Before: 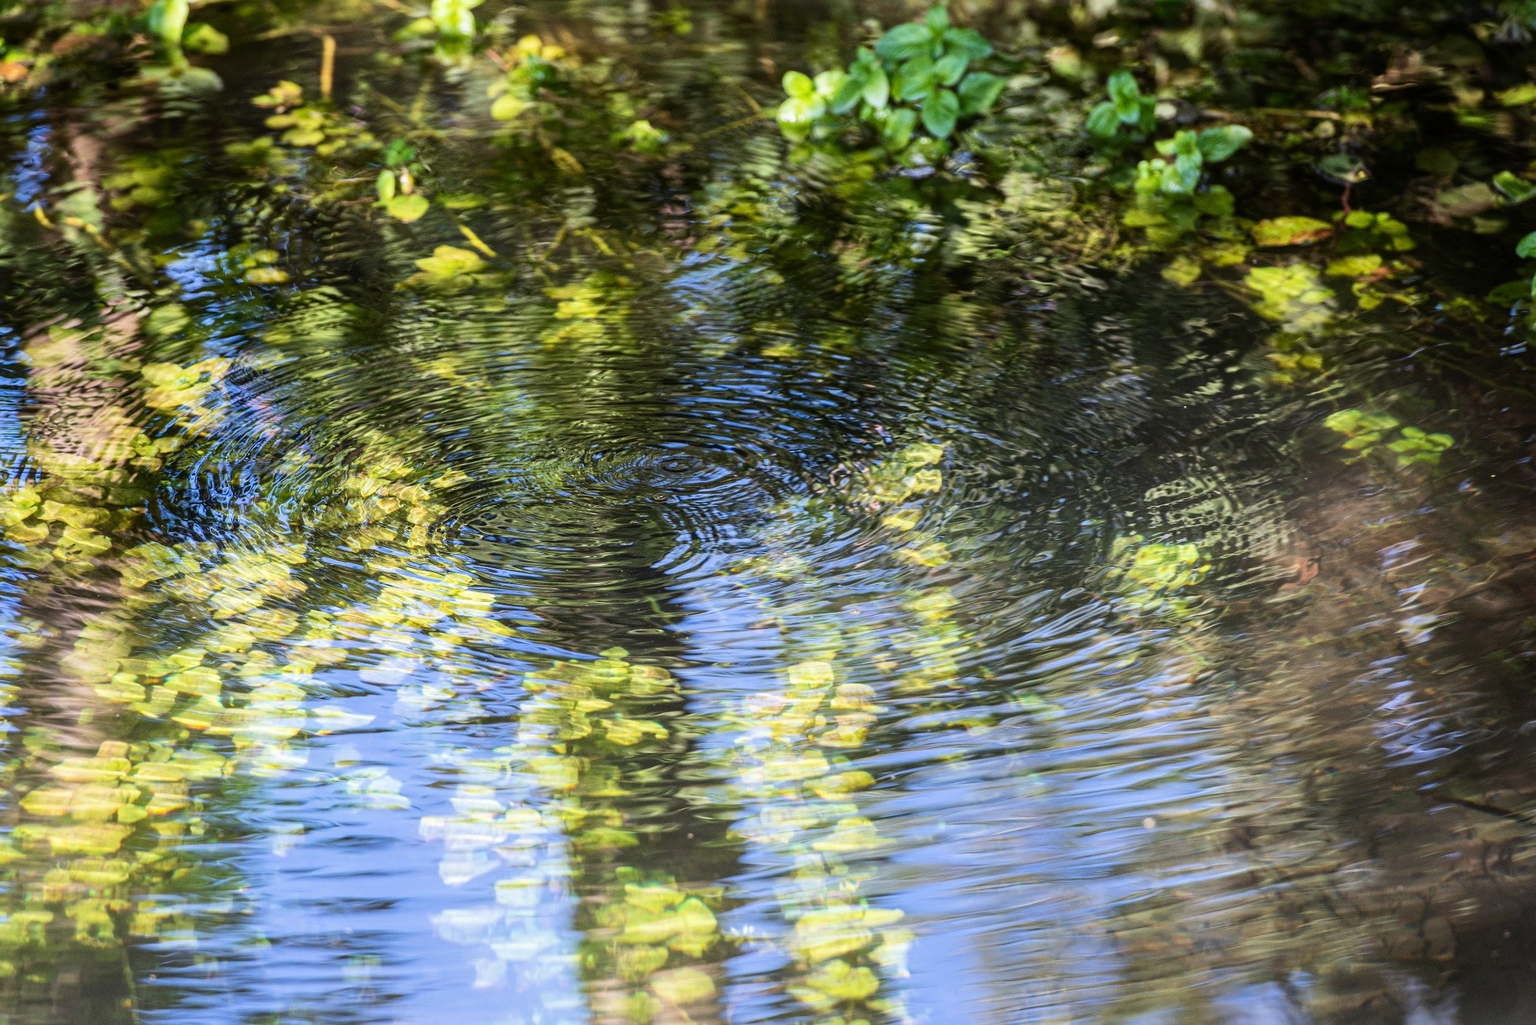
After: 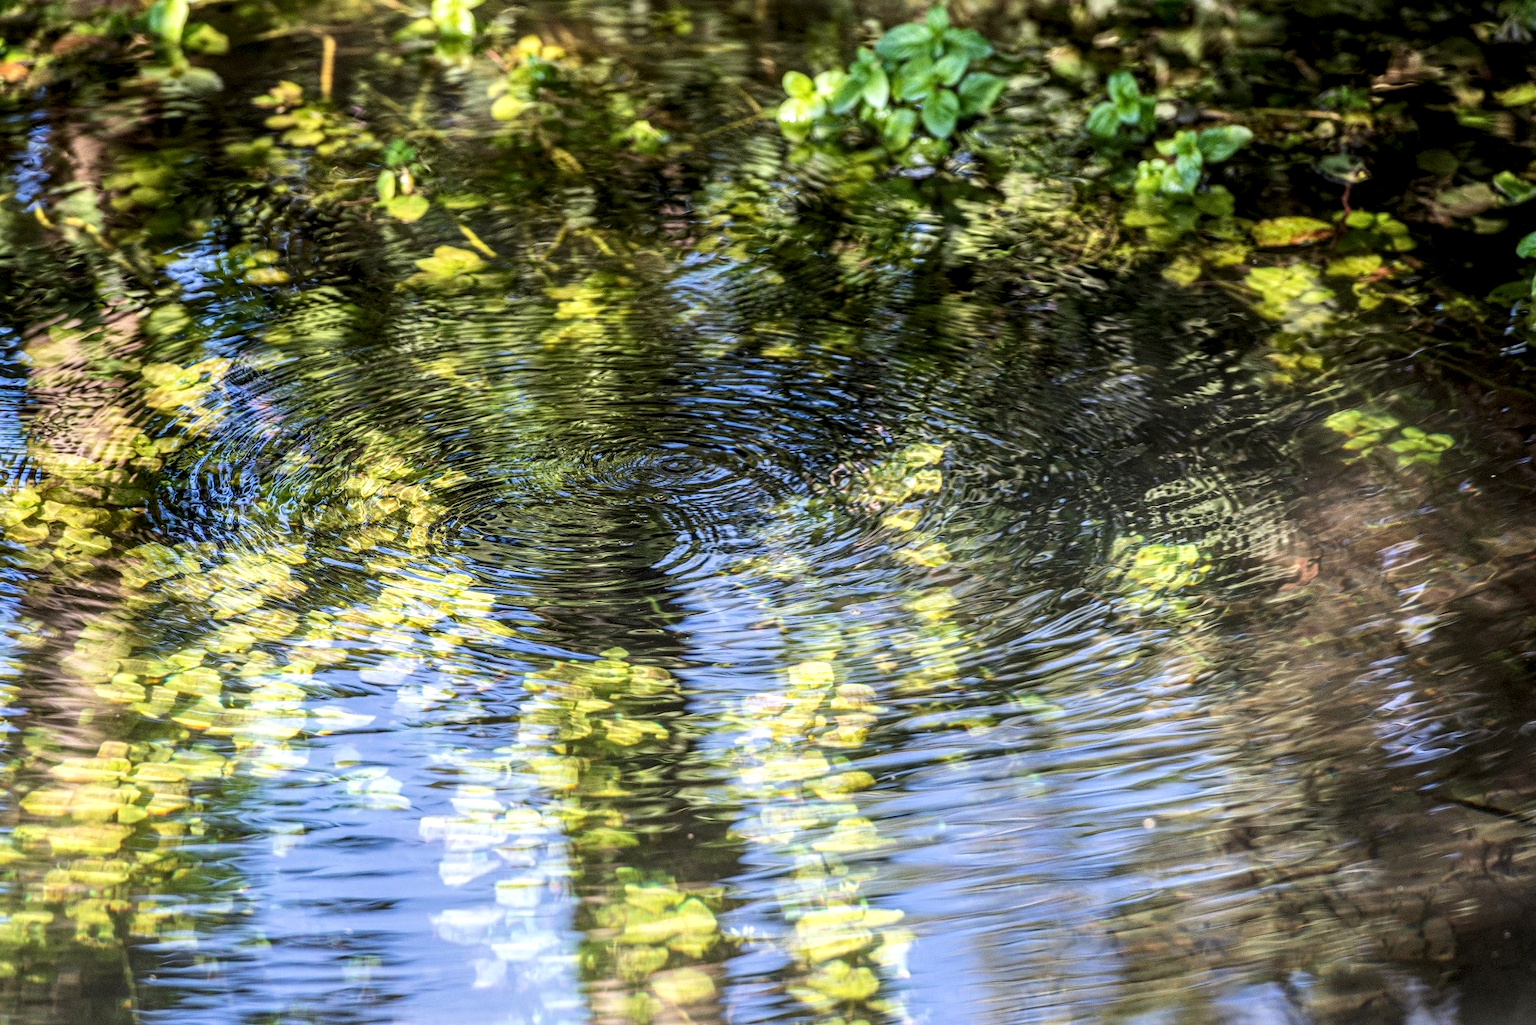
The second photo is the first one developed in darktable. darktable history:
color calibration: x 0.342, y 0.355, temperature 5146 K
local contrast: detail 144%
